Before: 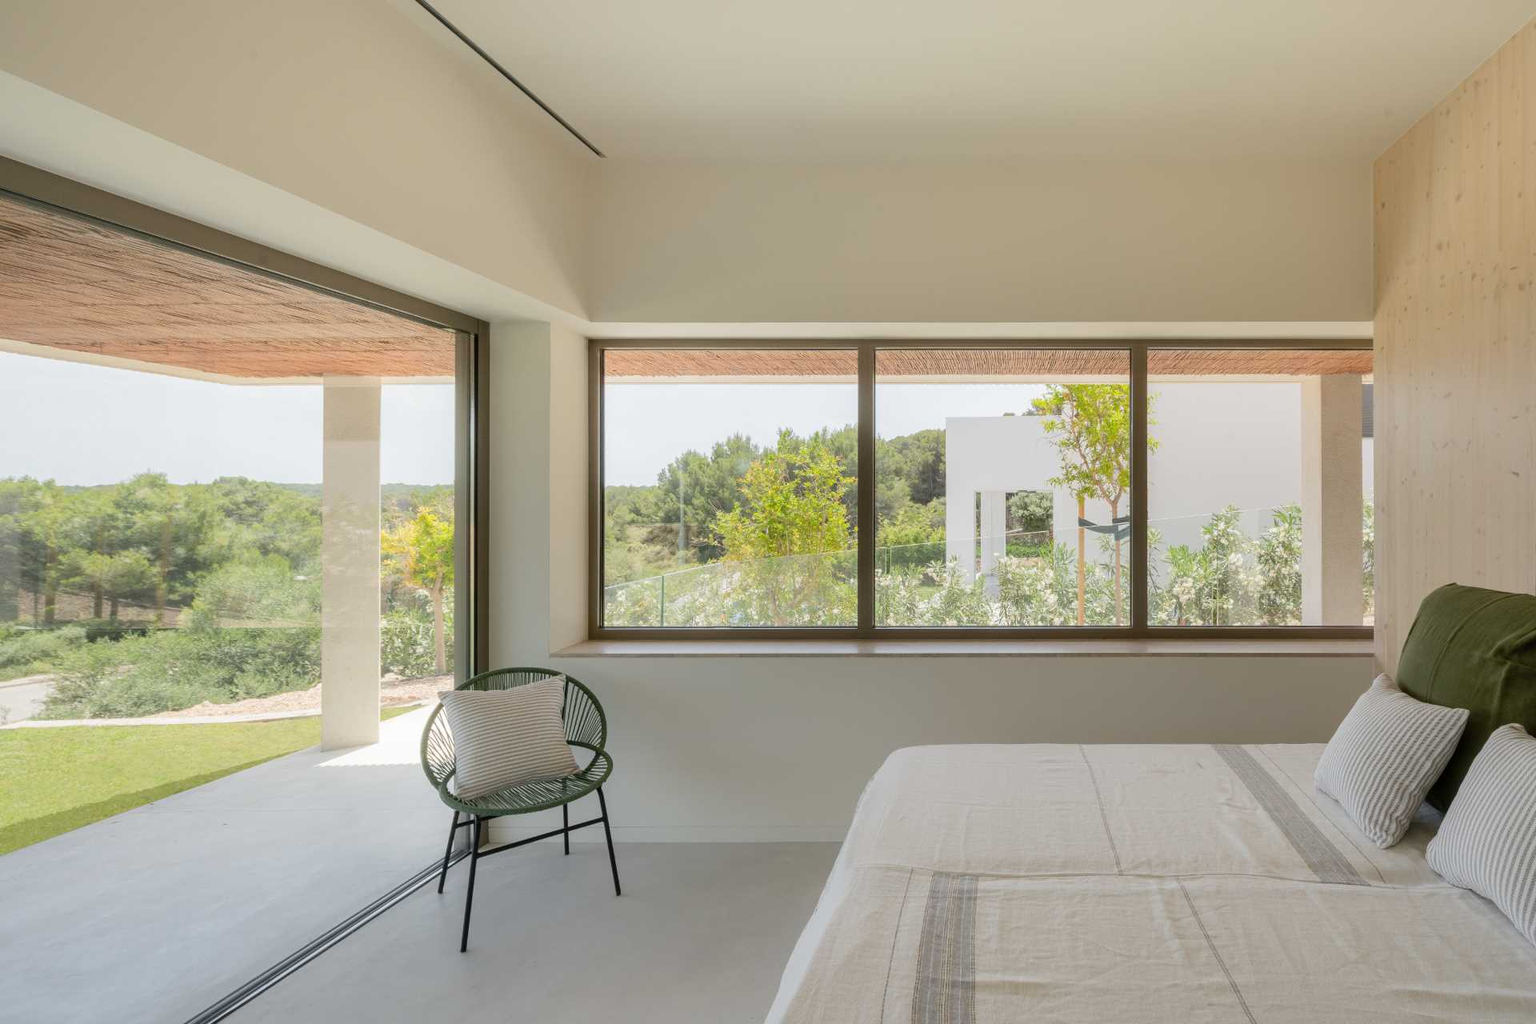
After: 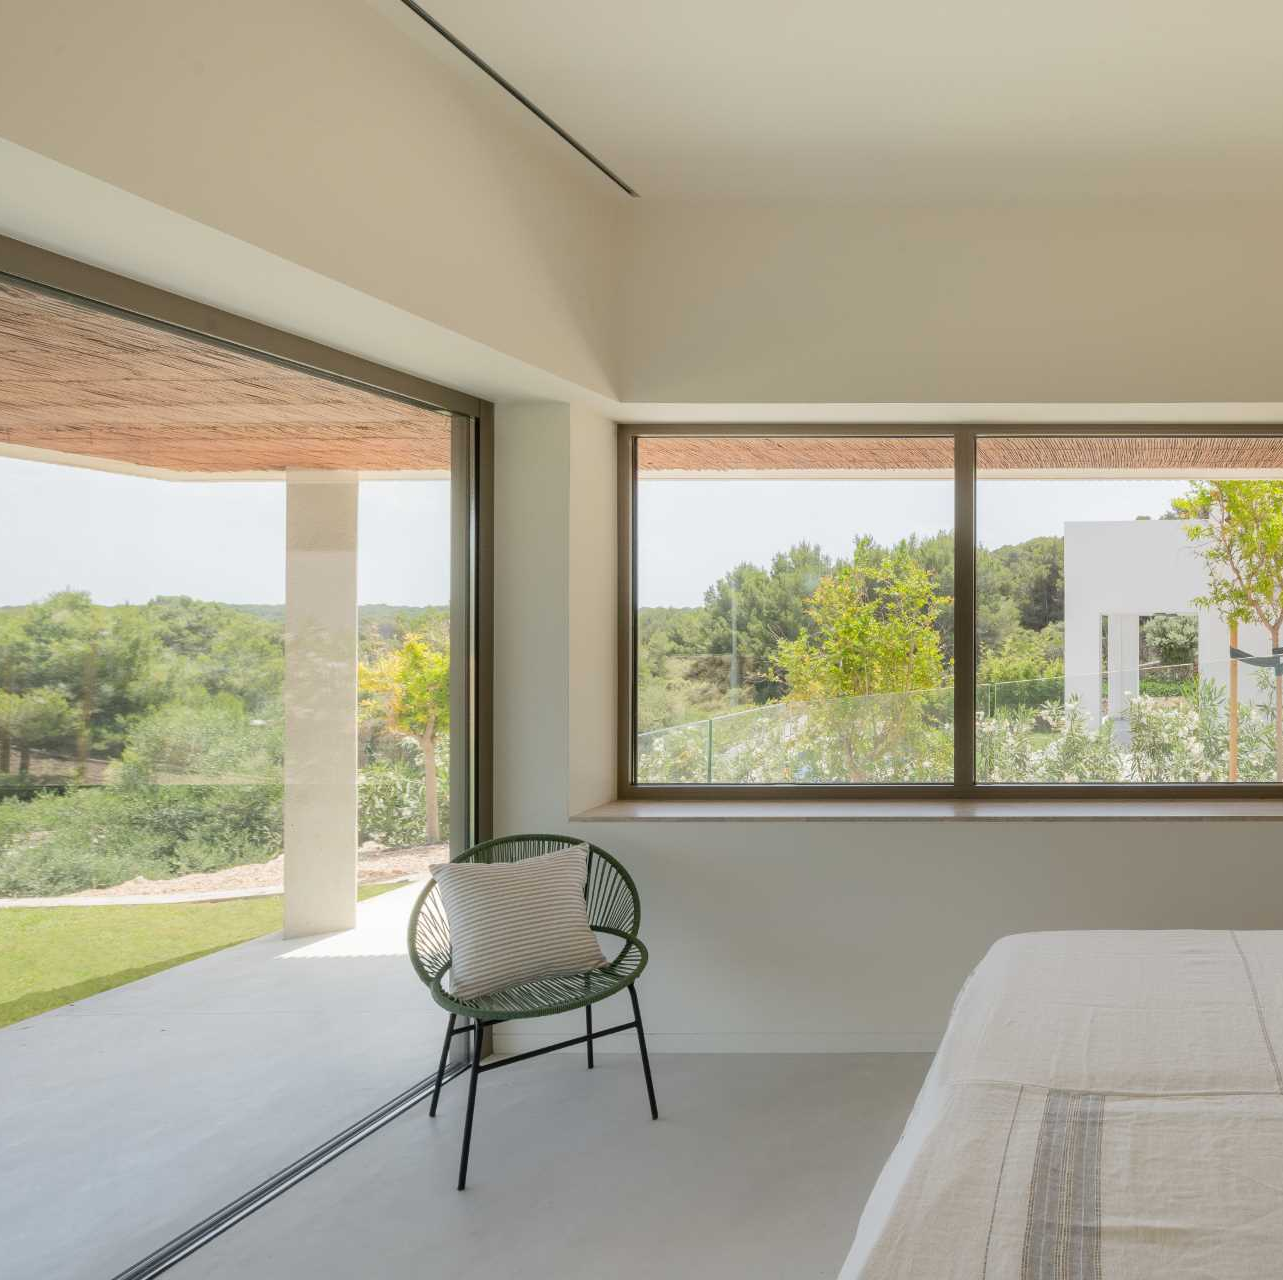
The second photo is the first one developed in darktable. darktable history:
crop and rotate: left 6.177%, right 26.954%
